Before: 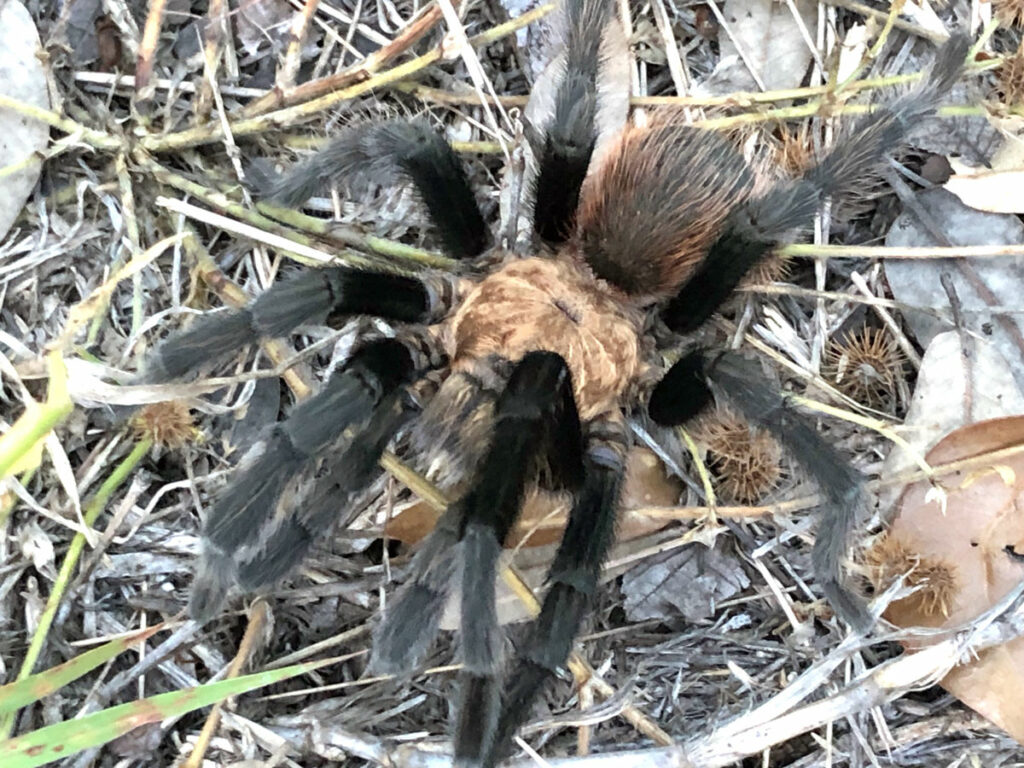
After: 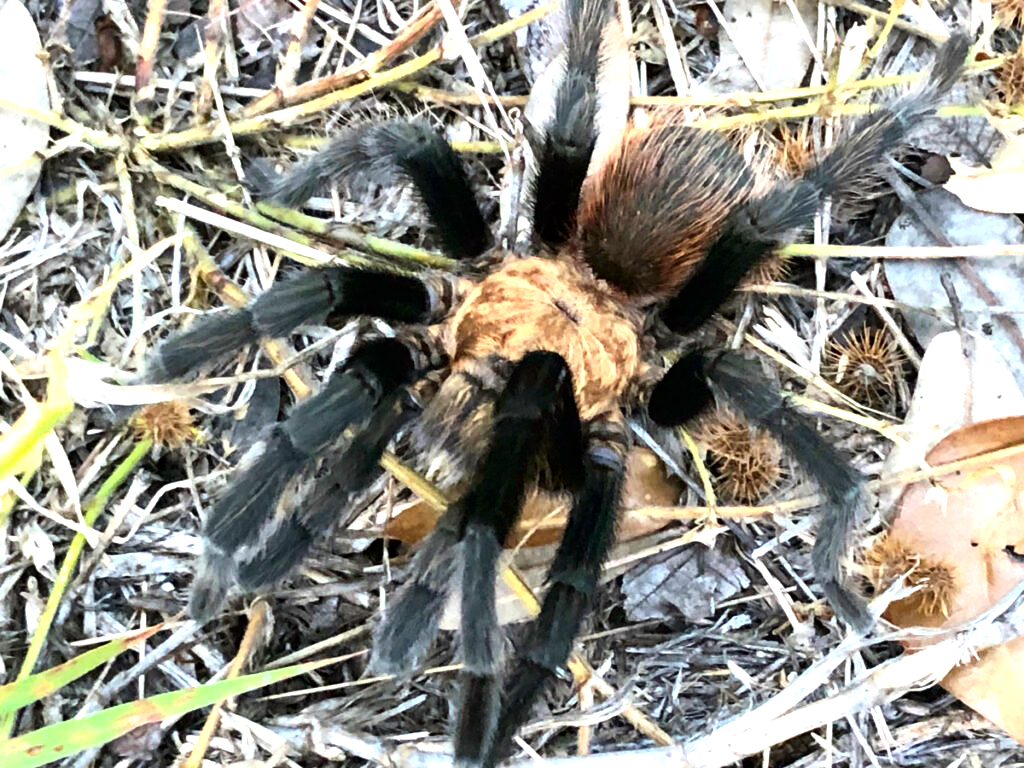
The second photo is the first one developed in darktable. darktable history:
contrast brightness saturation: contrast 0.18, saturation 0.3
color balance rgb: linear chroma grading › global chroma 10%, global vibrance 10%, contrast 15%, saturation formula JzAzBz (2021)
levels: levels [0, 0.476, 0.951]
